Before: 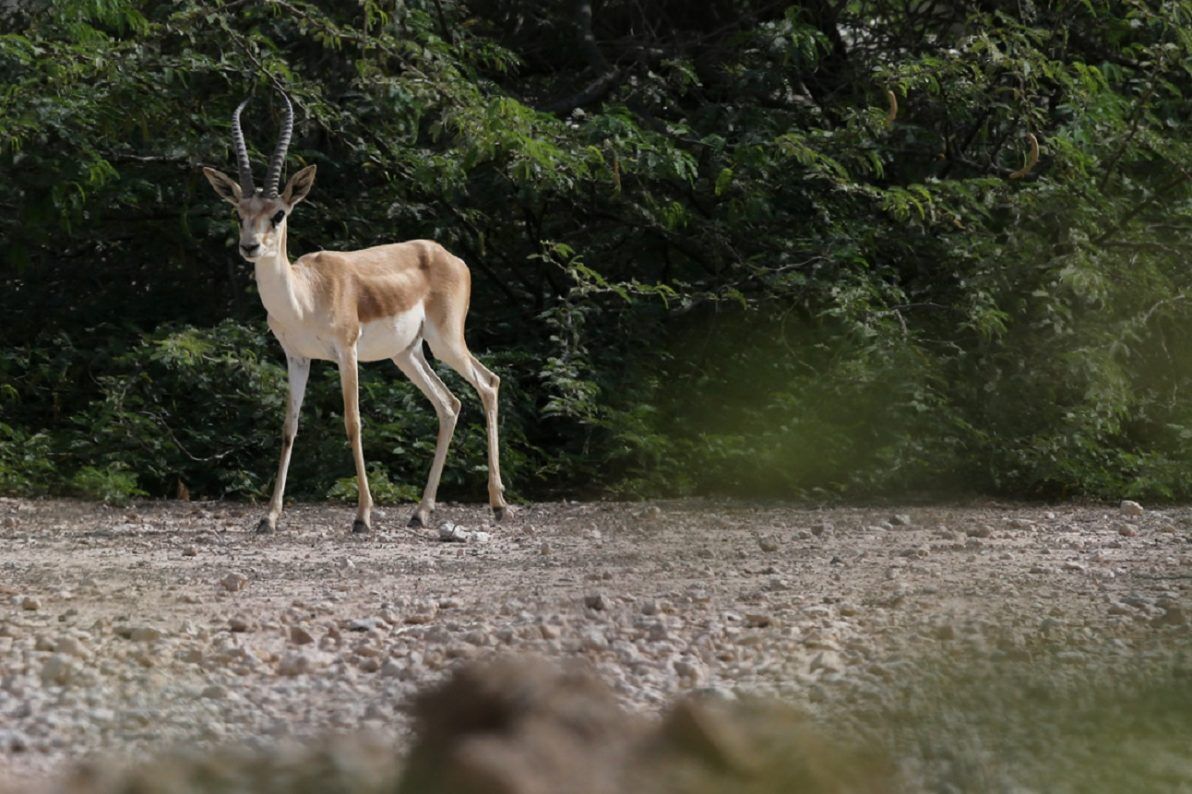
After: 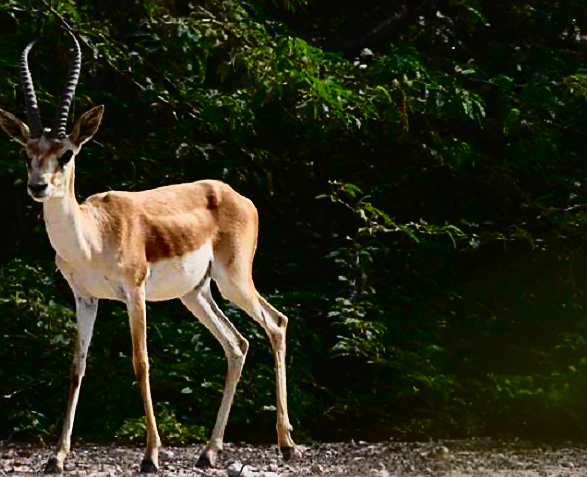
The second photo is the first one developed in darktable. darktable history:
sharpen: on, module defaults
contrast brightness saturation: contrast 0.12, brightness -0.12, saturation 0.2
crop: left 17.835%, top 7.675%, right 32.881%, bottom 32.213%
tone curve: curves: ch0 [(0, 0.014) (0.17, 0.099) (0.398, 0.423) (0.725, 0.828) (0.872, 0.918) (1, 0.981)]; ch1 [(0, 0) (0.402, 0.36) (0.489, 0.491) (0.5, 0.503) (0.515, 0.52) (0.545, 0.572) (0.615, 0.662) (0.701, 0.725) (1, 1)]; ch2 [(0, 0) (0.42, 0.458) (0.485, 0.499) (0.503, 0.503) (0.531, 0.542) (0.561, 0.594) (0.644, 0.694) (0.717, 0.753) (1, 0.991)], color space Lab, independent channels
